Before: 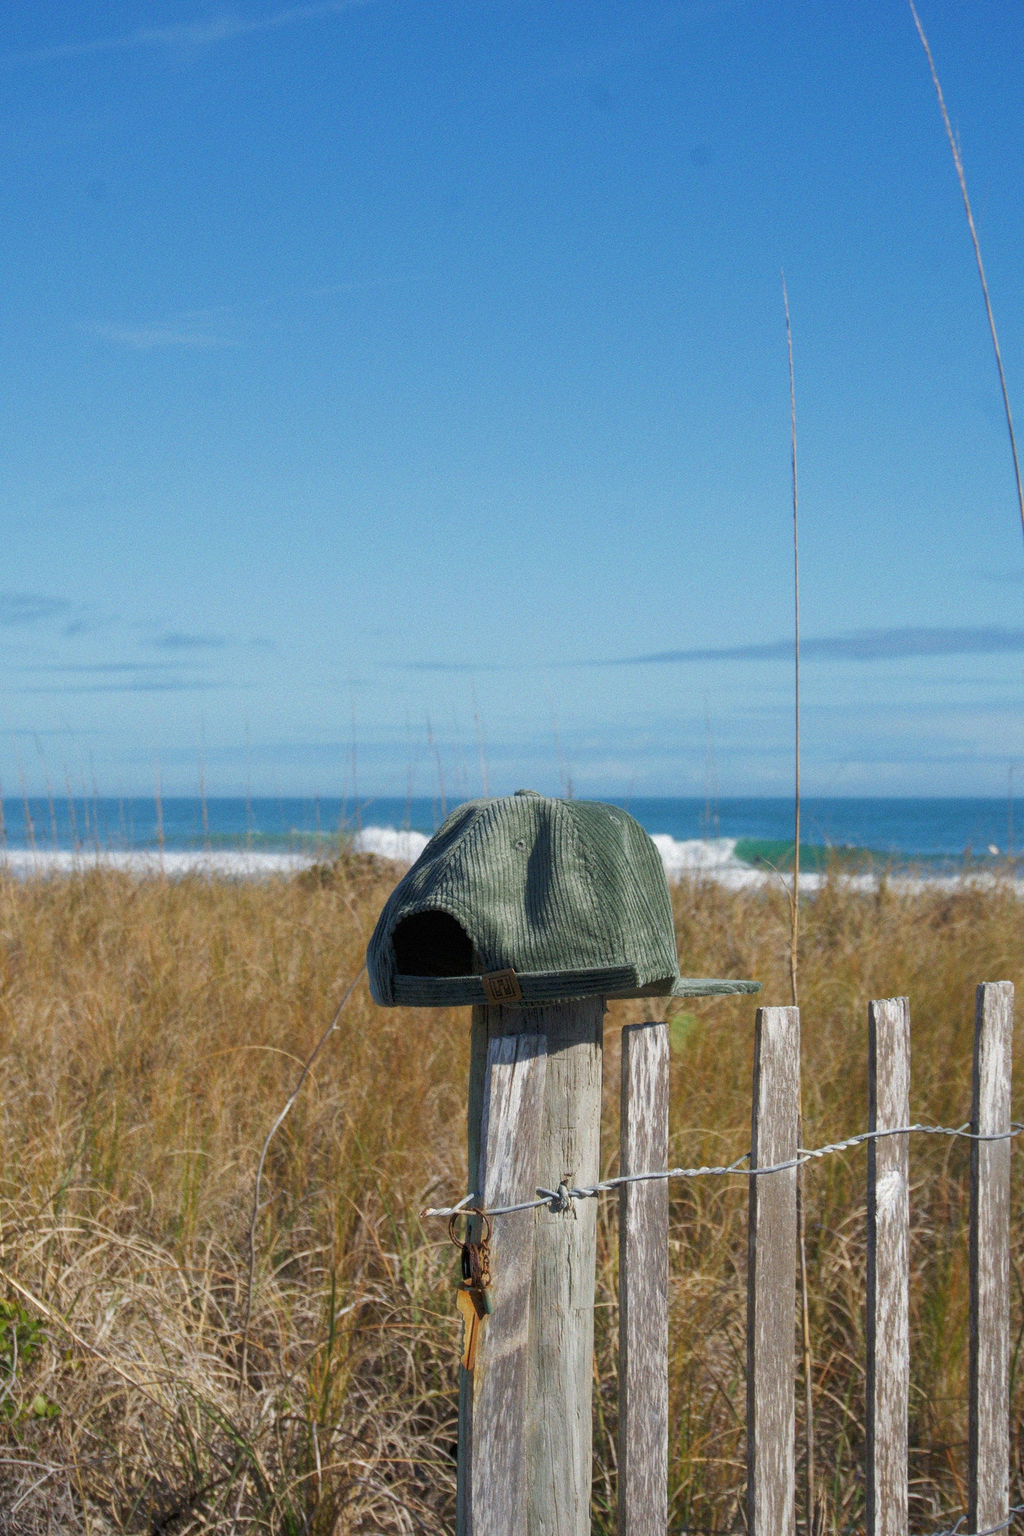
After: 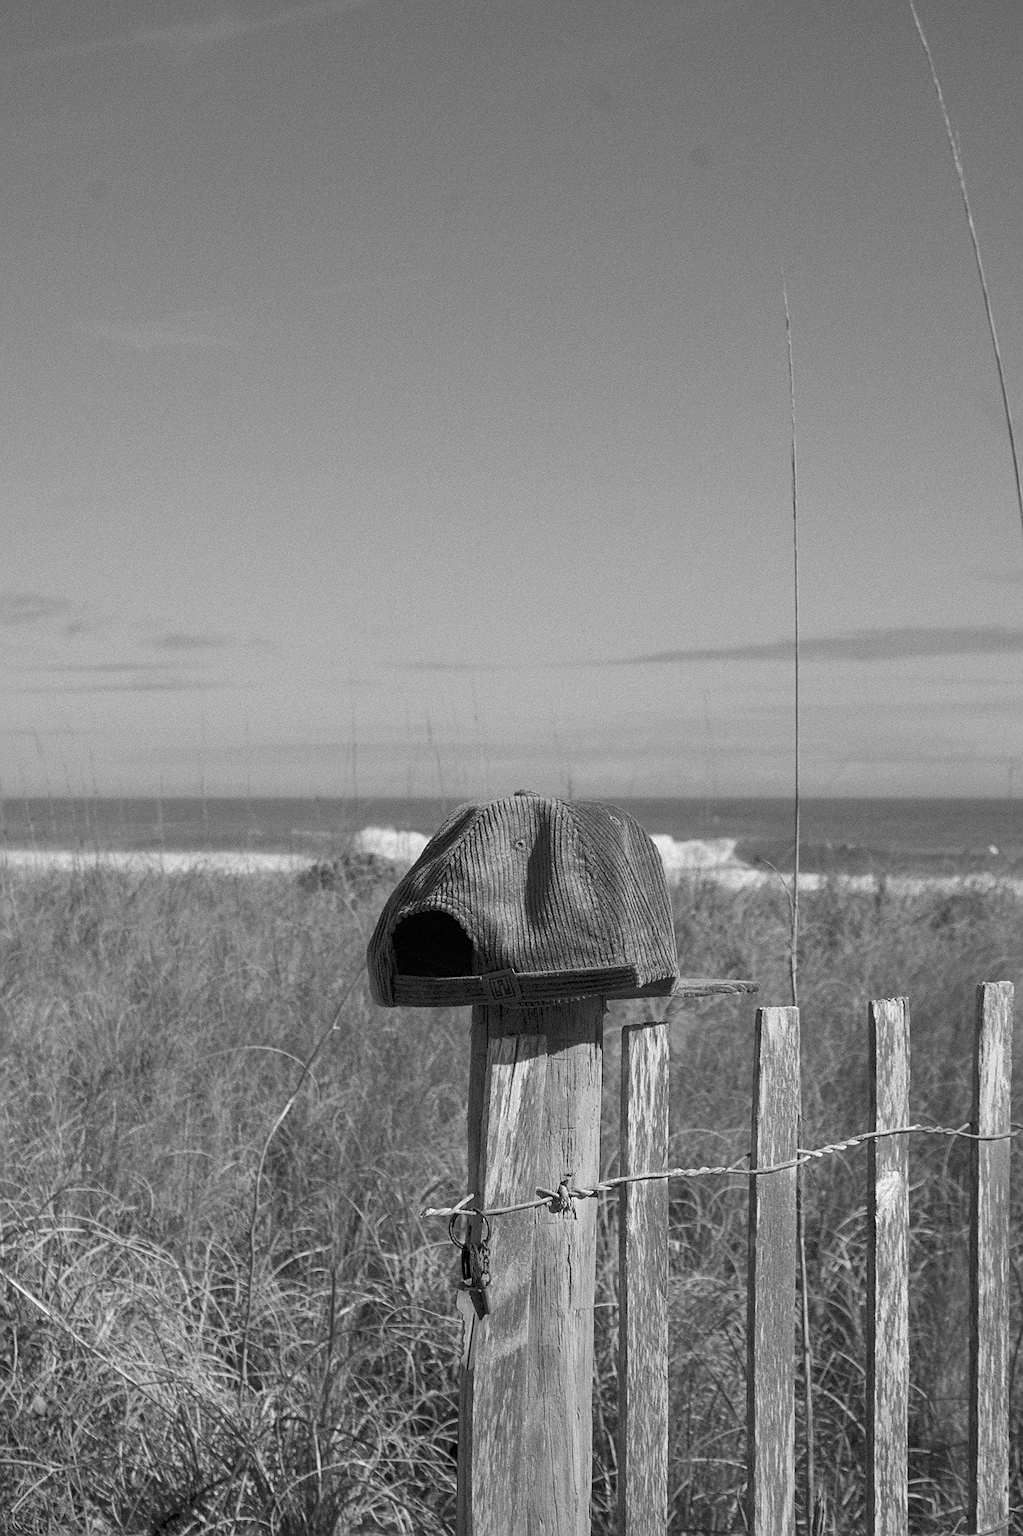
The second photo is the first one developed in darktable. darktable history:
sharpen: on, module defaults
monochrome: a 32, b 64, size 2.3
